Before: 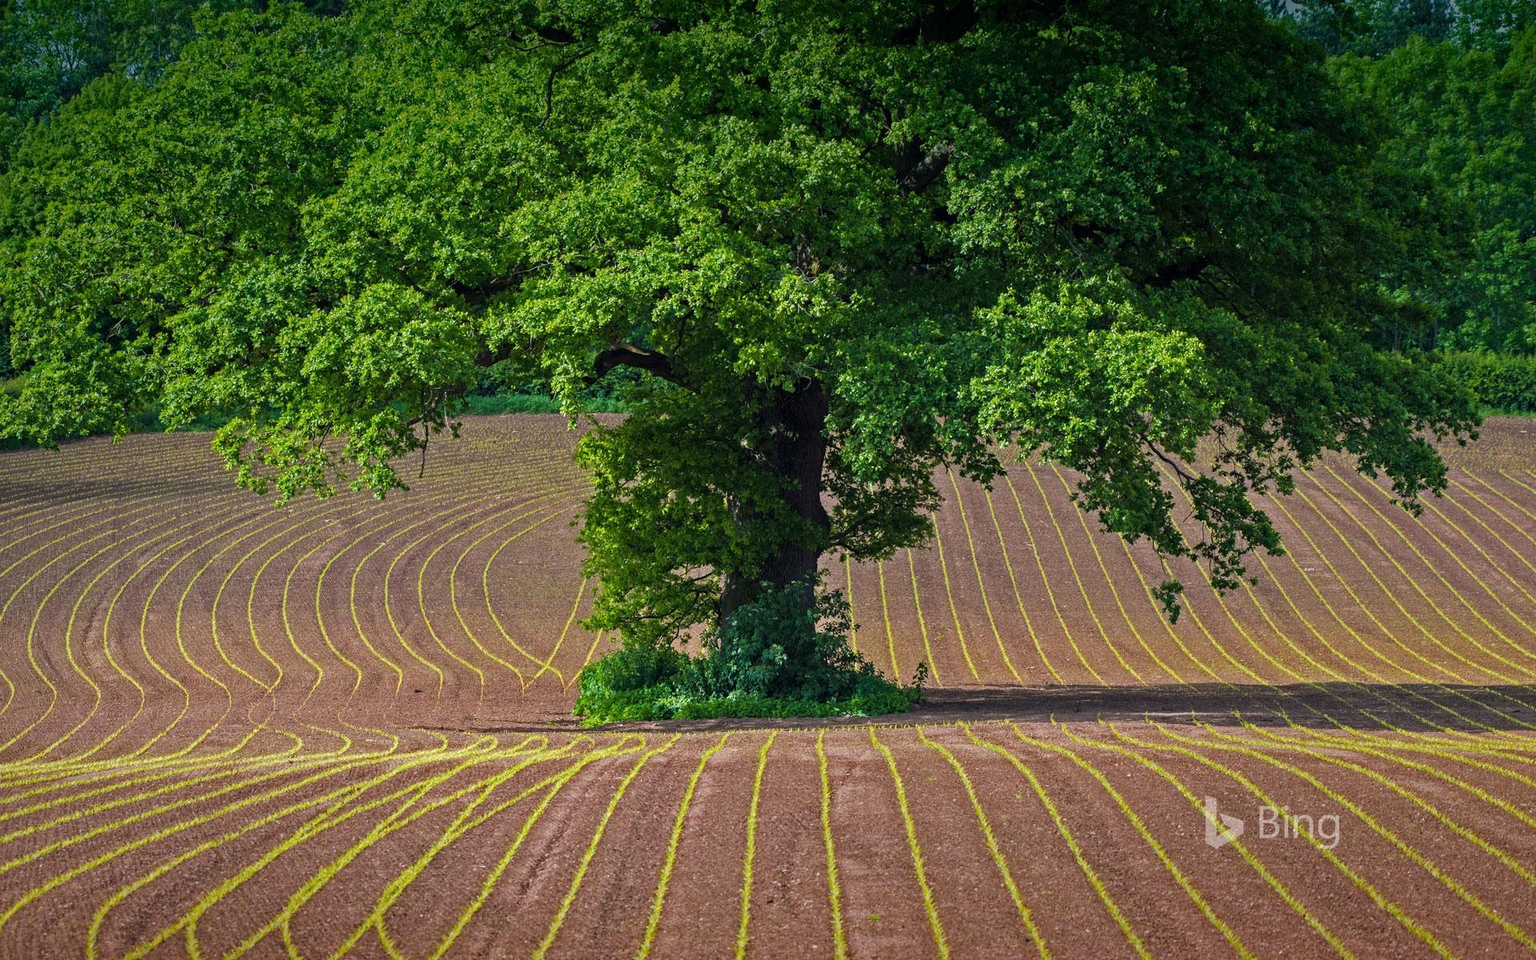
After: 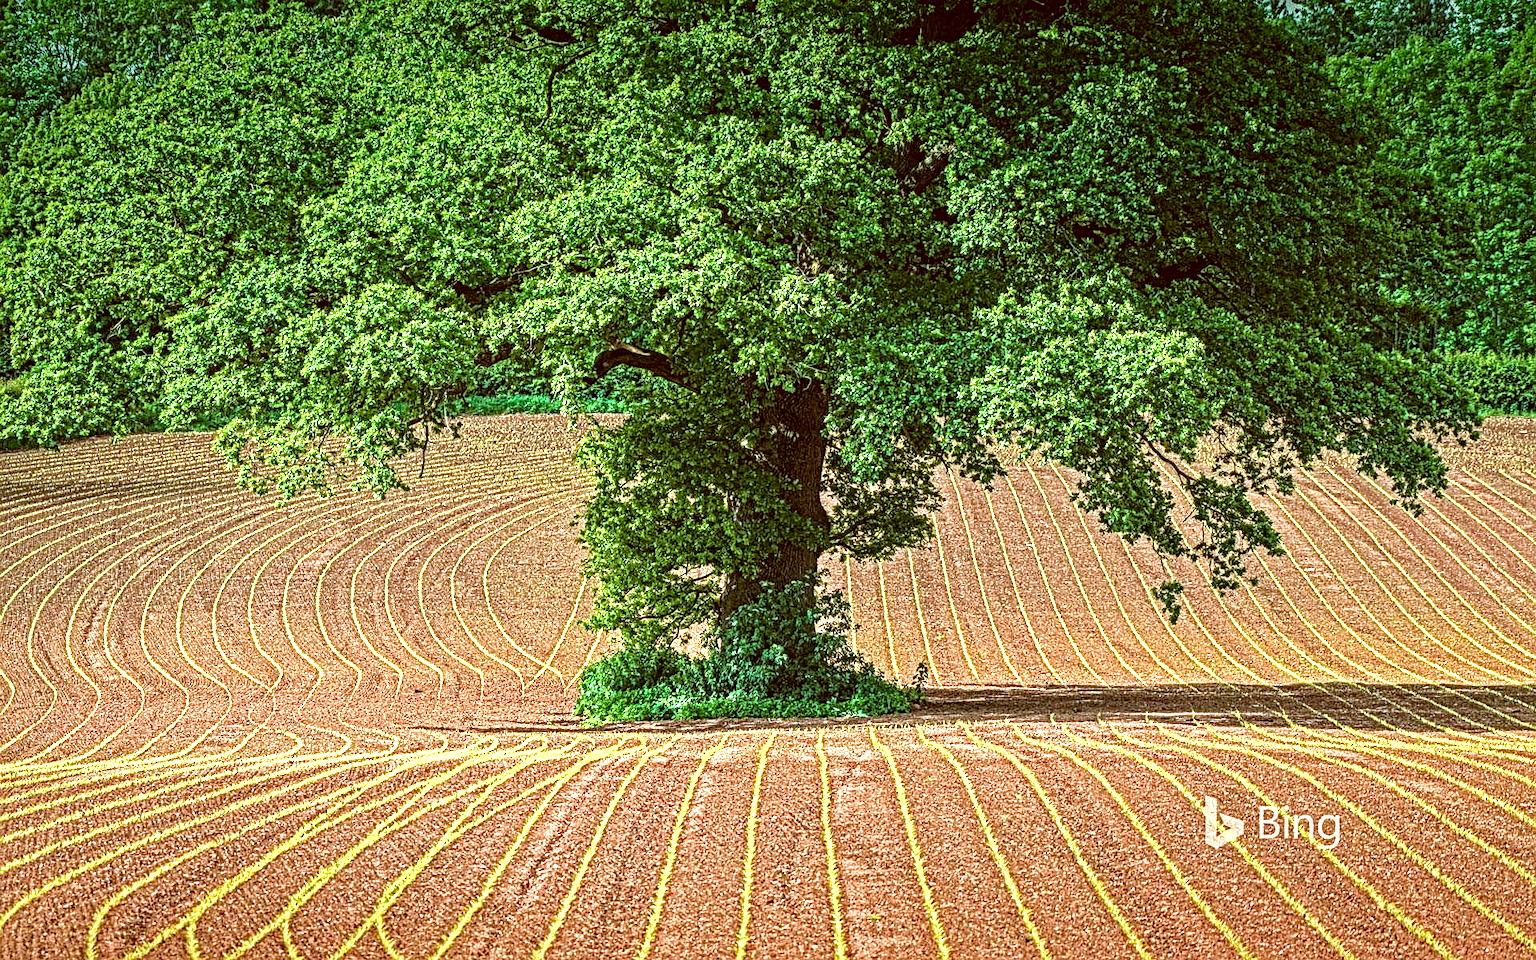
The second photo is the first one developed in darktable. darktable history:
local contrast: mode bilateral grid, contrast 20, coarseness 3, detail 300%, midtone range 0.2
color correction: highlights a* -14.62, highlights b* -16.22, shadows a* 10.12, shadows b* 29.4
exposure: exposure 1.16 EV, compensate exposure bias true, compensate highlight preservation false
white balance: red 1.138, green 0.996, blue 0.812
